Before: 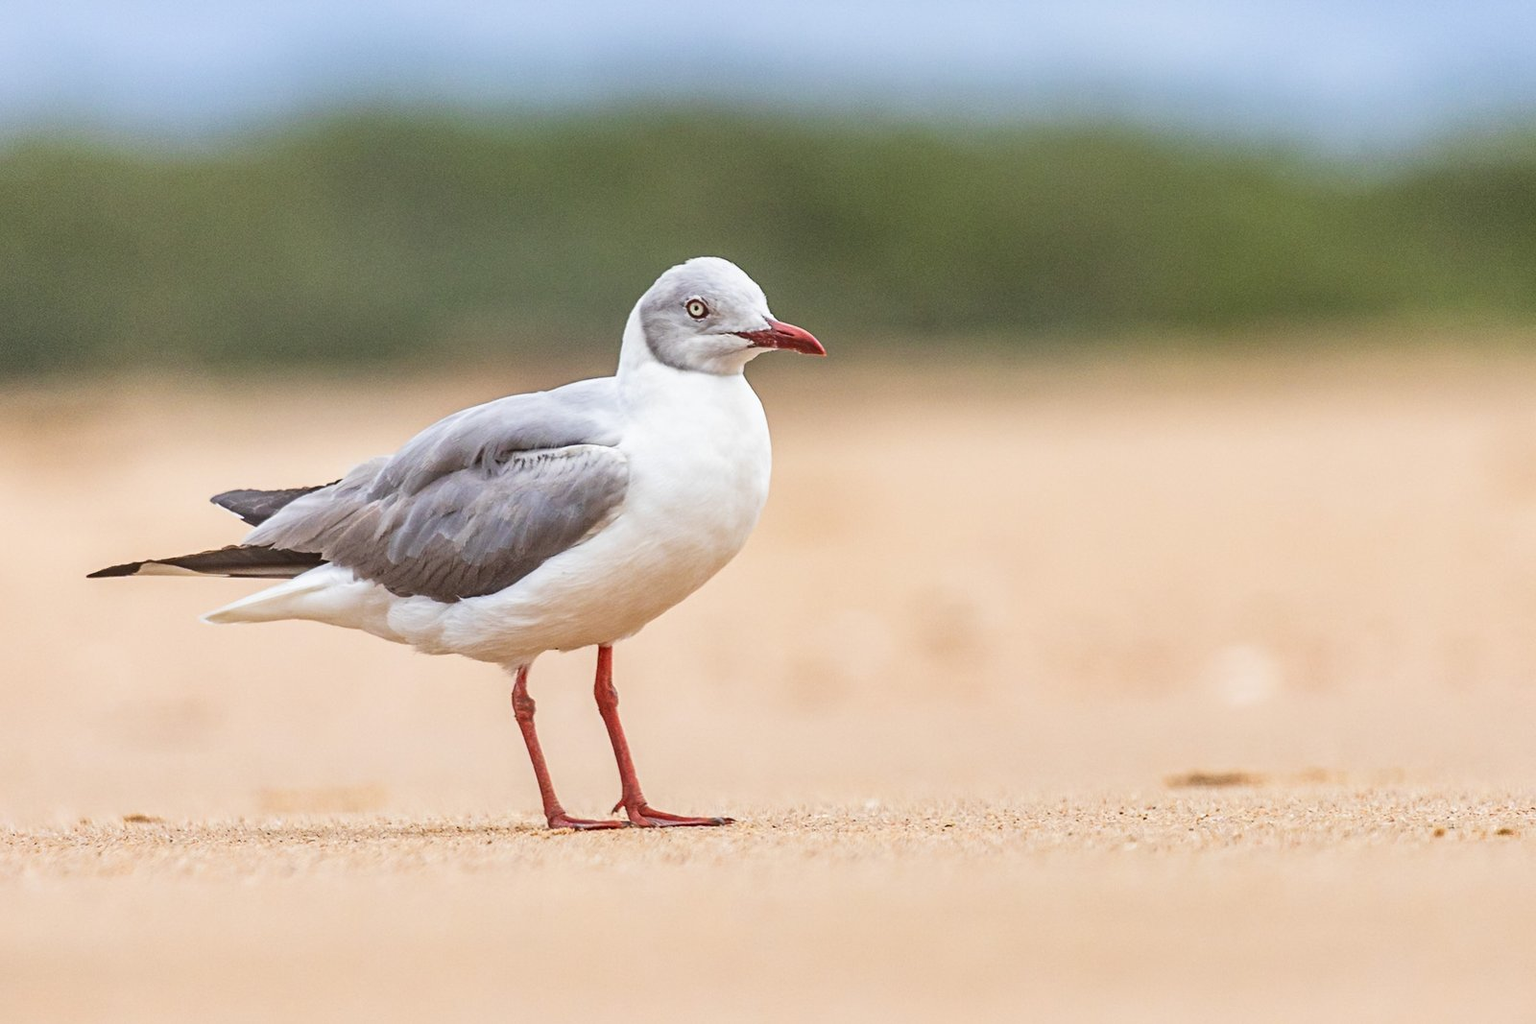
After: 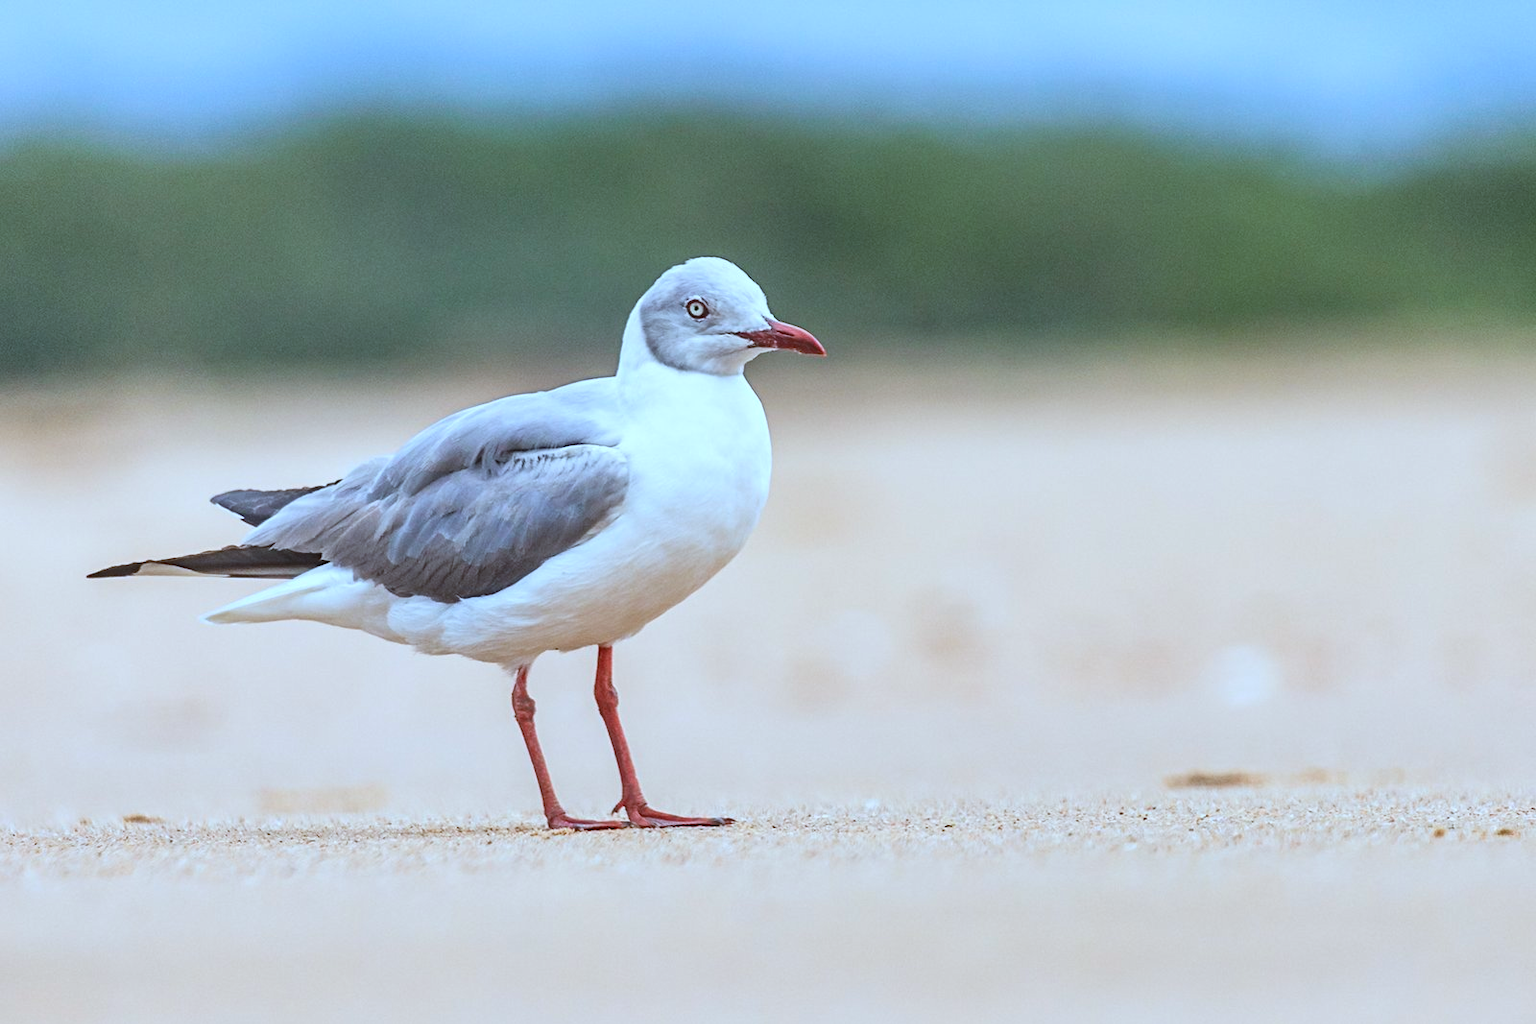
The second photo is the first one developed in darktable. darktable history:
color calibration: x 0.396, y 0.386, temperature 3667.74 K, clip negative RGB from gamut false
